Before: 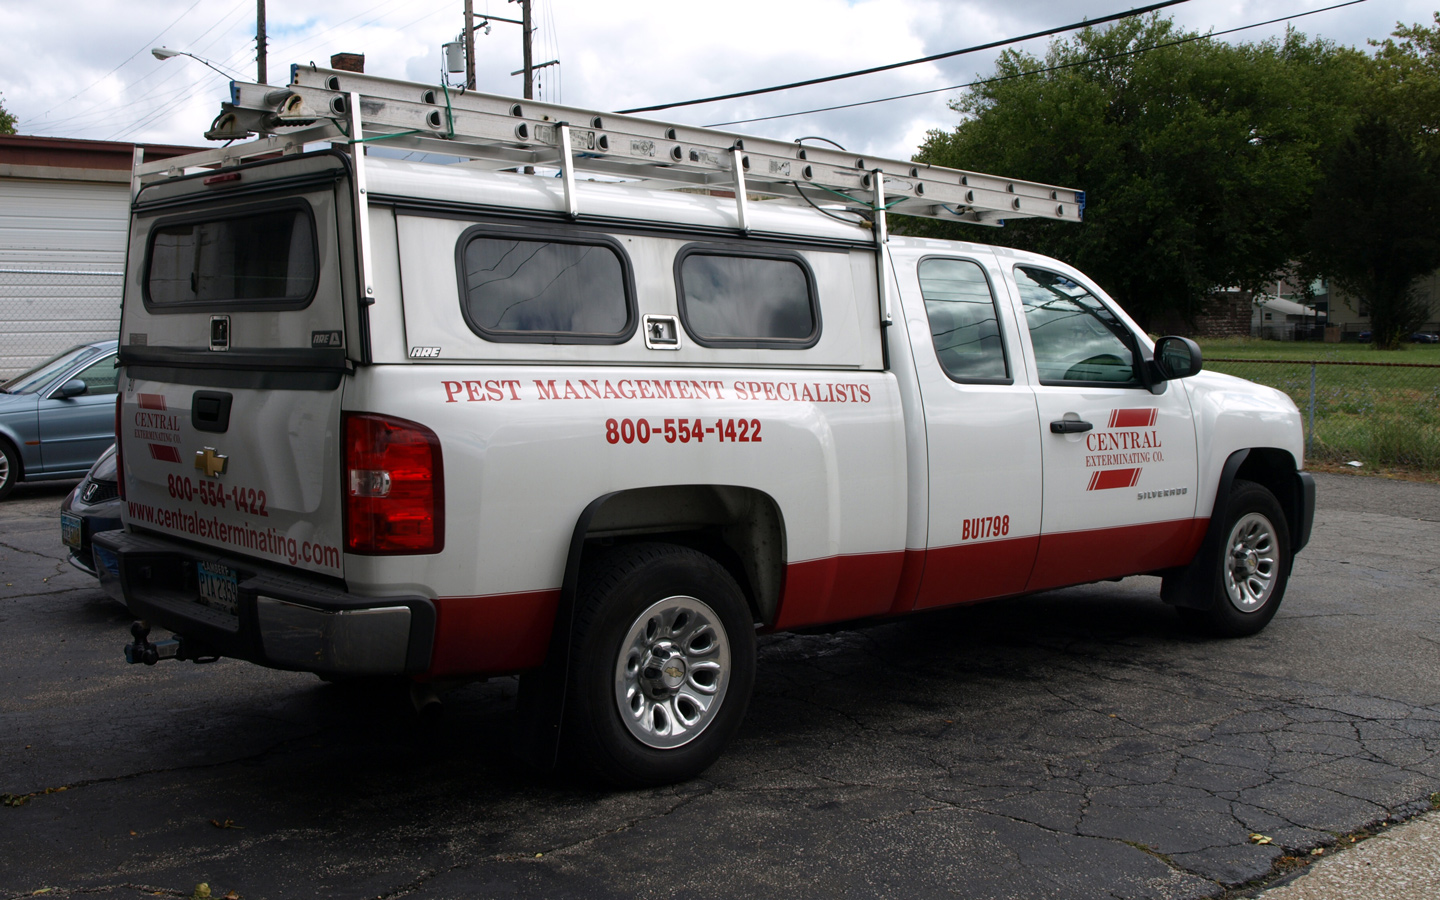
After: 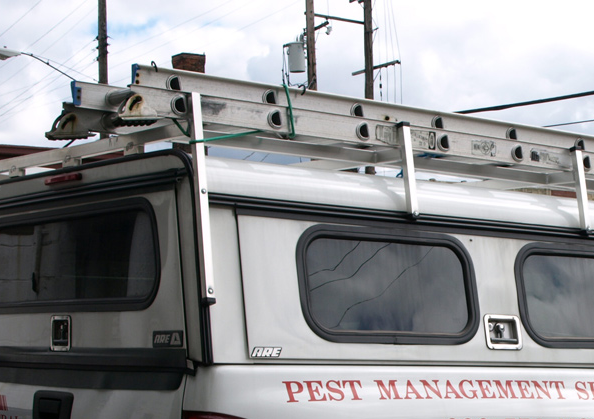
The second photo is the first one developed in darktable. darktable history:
crop and rotate: left 11.083%, top 0.088%, right 47.607%, bottom 53.28%
